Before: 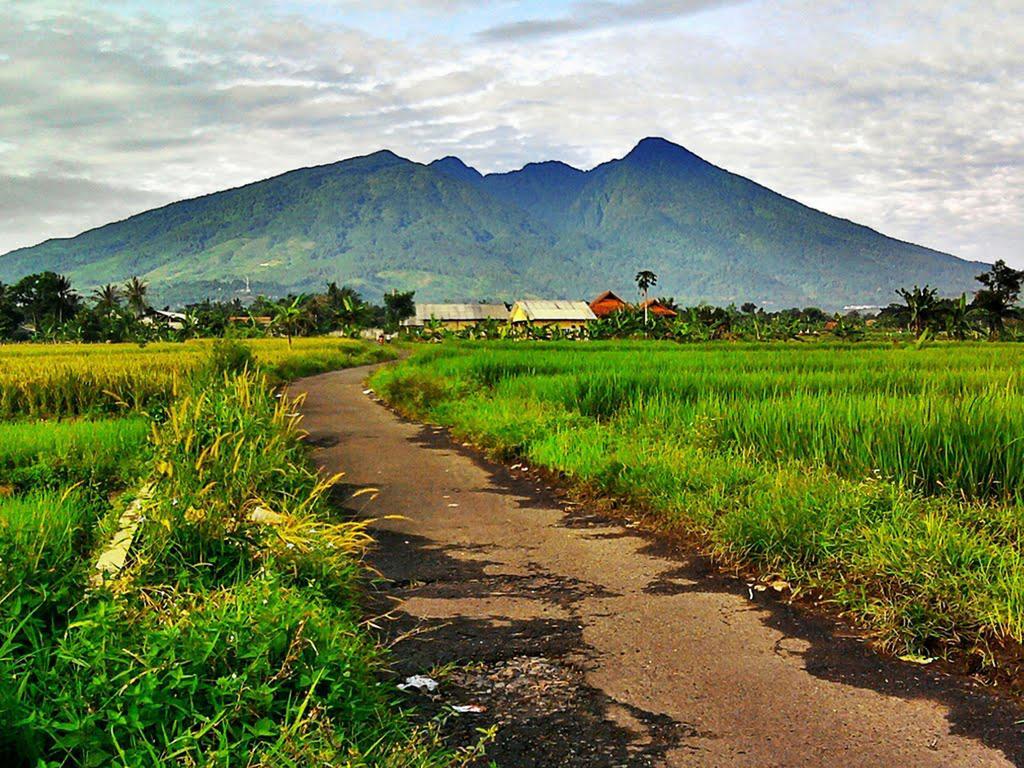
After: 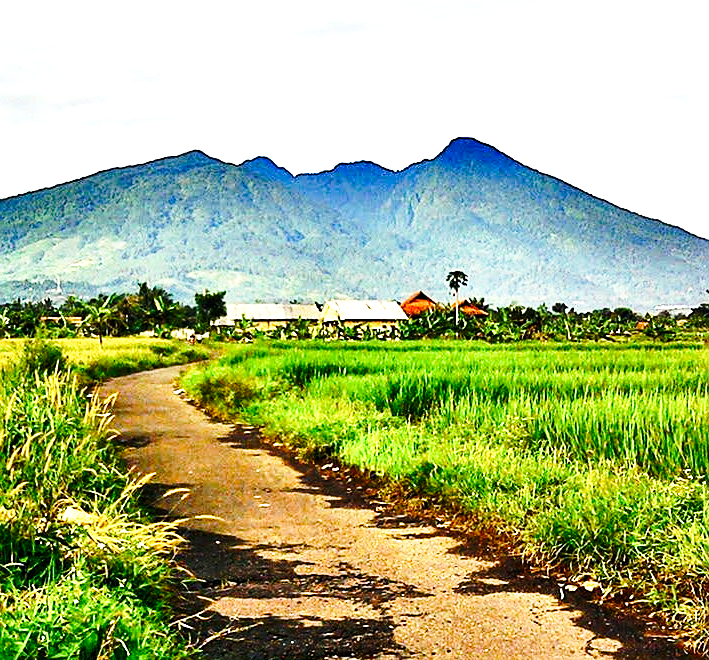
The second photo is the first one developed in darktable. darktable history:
exposure: exposure 0.178 EV, compensate exposure bias true, compensate highlight preservation false
base curve: curves: ch0 [(0, 0) (0.028, 0.03) (0.121, 0.232) (0.46, 0.748) (0.859, 0.968) (1, 1)], preserve colors none
crop: left 18.479%, right 12.2%, bottom 13.971%
color balance rgb: perceptual saturation grading › global saturation 20%, perceptual saturation grading › highlights -25%, perceptual saturation grading › shadows 25%
tone equalizer: -8 EV -0.75 EV, -7 EV -0.7 EV, -6 EV -0.6 EV, -5 EV -0.4 EV, -3 EV 0.4 EV, -2 EV 0.6 EV, -1 EV 0.7 EV, +0 EV 0.75 EV, edges refinement/feathering 500, mask exposure compensation -1.57 EV, preserve details no
local contrast: highlights 100%, shadows 100%, detail 120%, midtone range 0.2
sharpen: radius 1.559, amount 0.373, threshold 1.271
